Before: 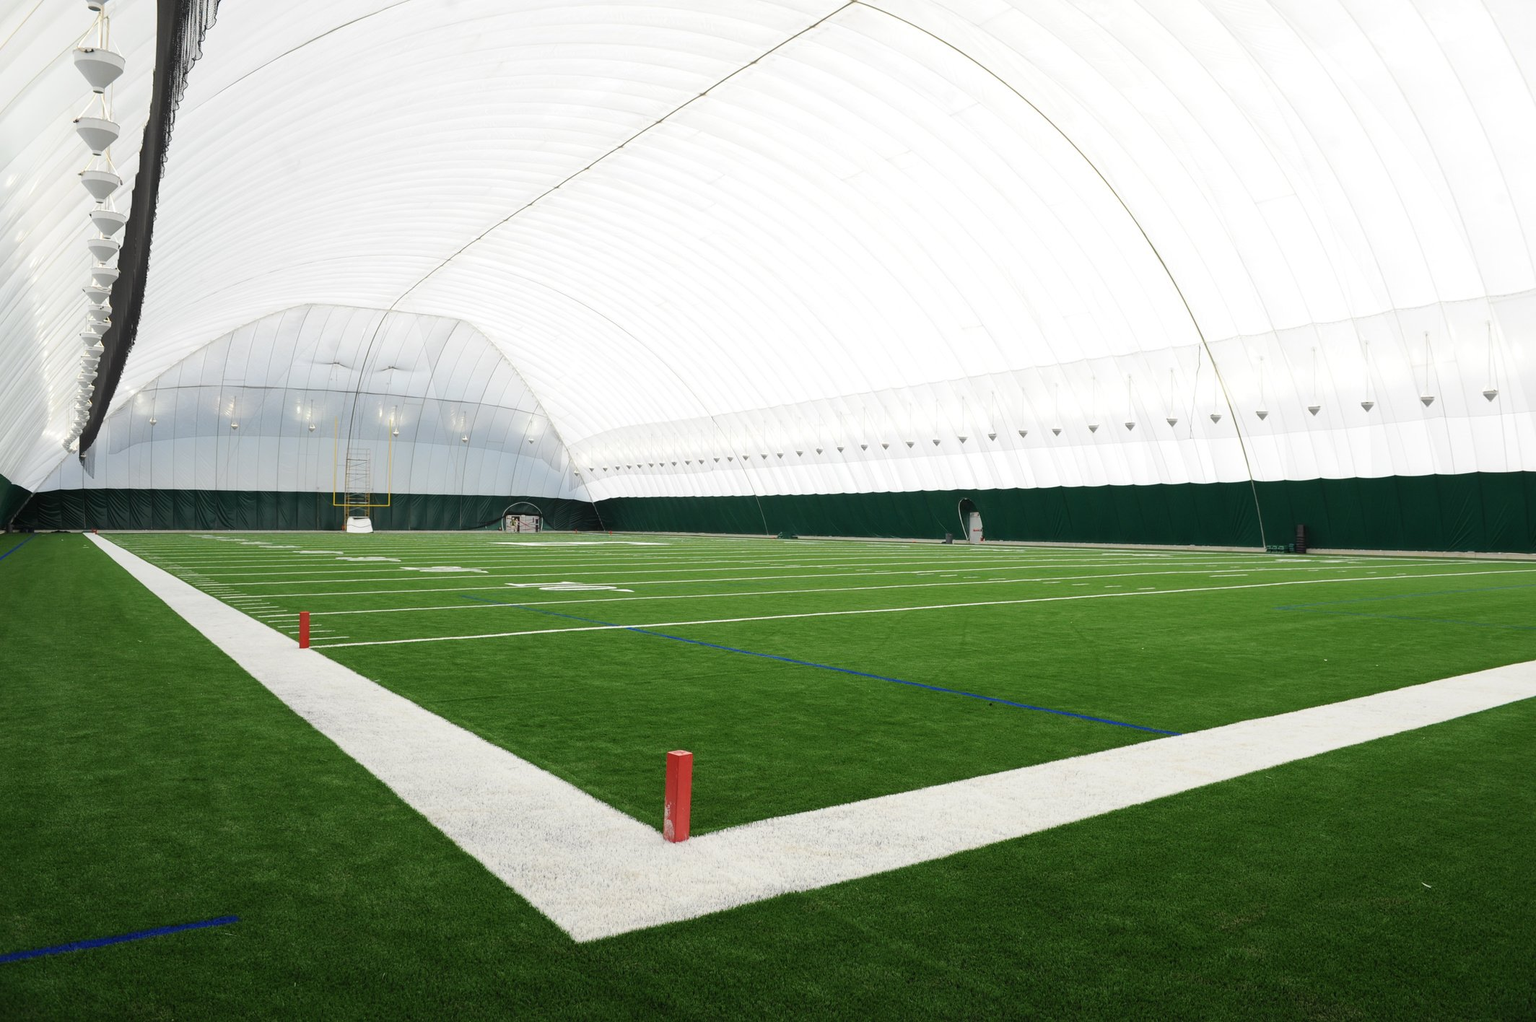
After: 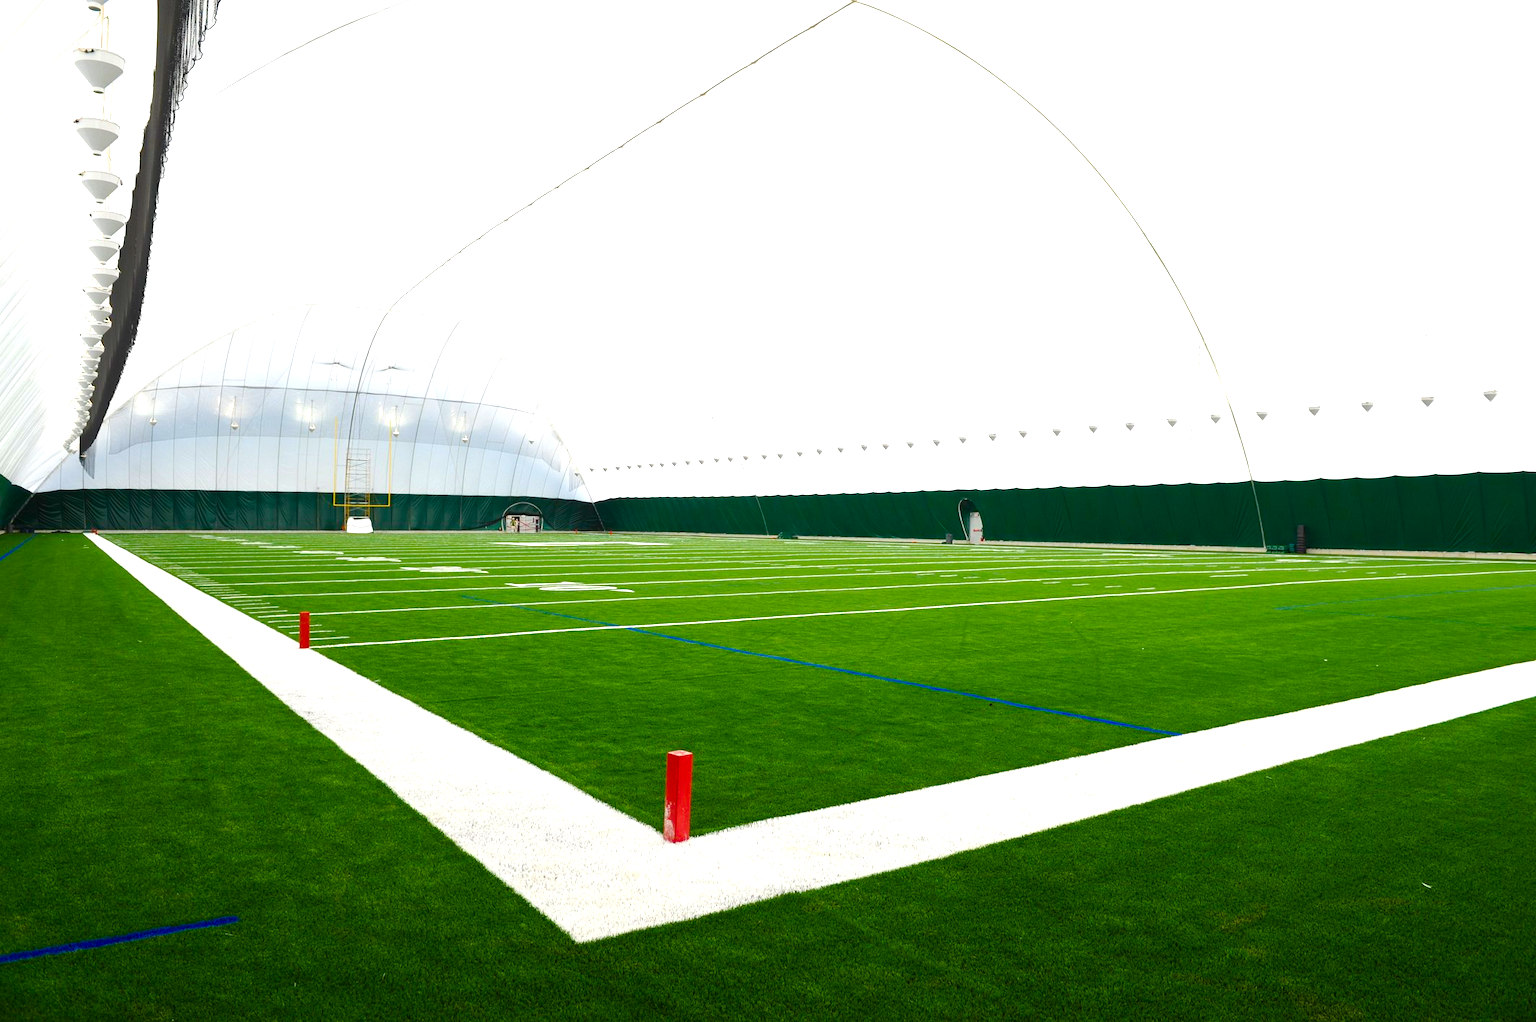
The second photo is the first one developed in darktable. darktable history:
color balance rgb: linear chroma grading › shadows -2.2%, linear chroma grading › highlights -15%, linear chroma grading › global chroma -10%, linear chroma grading › mid-tones -10%, perceptual saturation grading › global saturation 45%, perceptual saturation grading › highlights -50%, perceptual saturation grading › shadows 30%, perceptual brilliance grading › global brilliance 18%, global vibrance 45%
contrast brightness saturation: contrast 0.04, saturation 0.07
